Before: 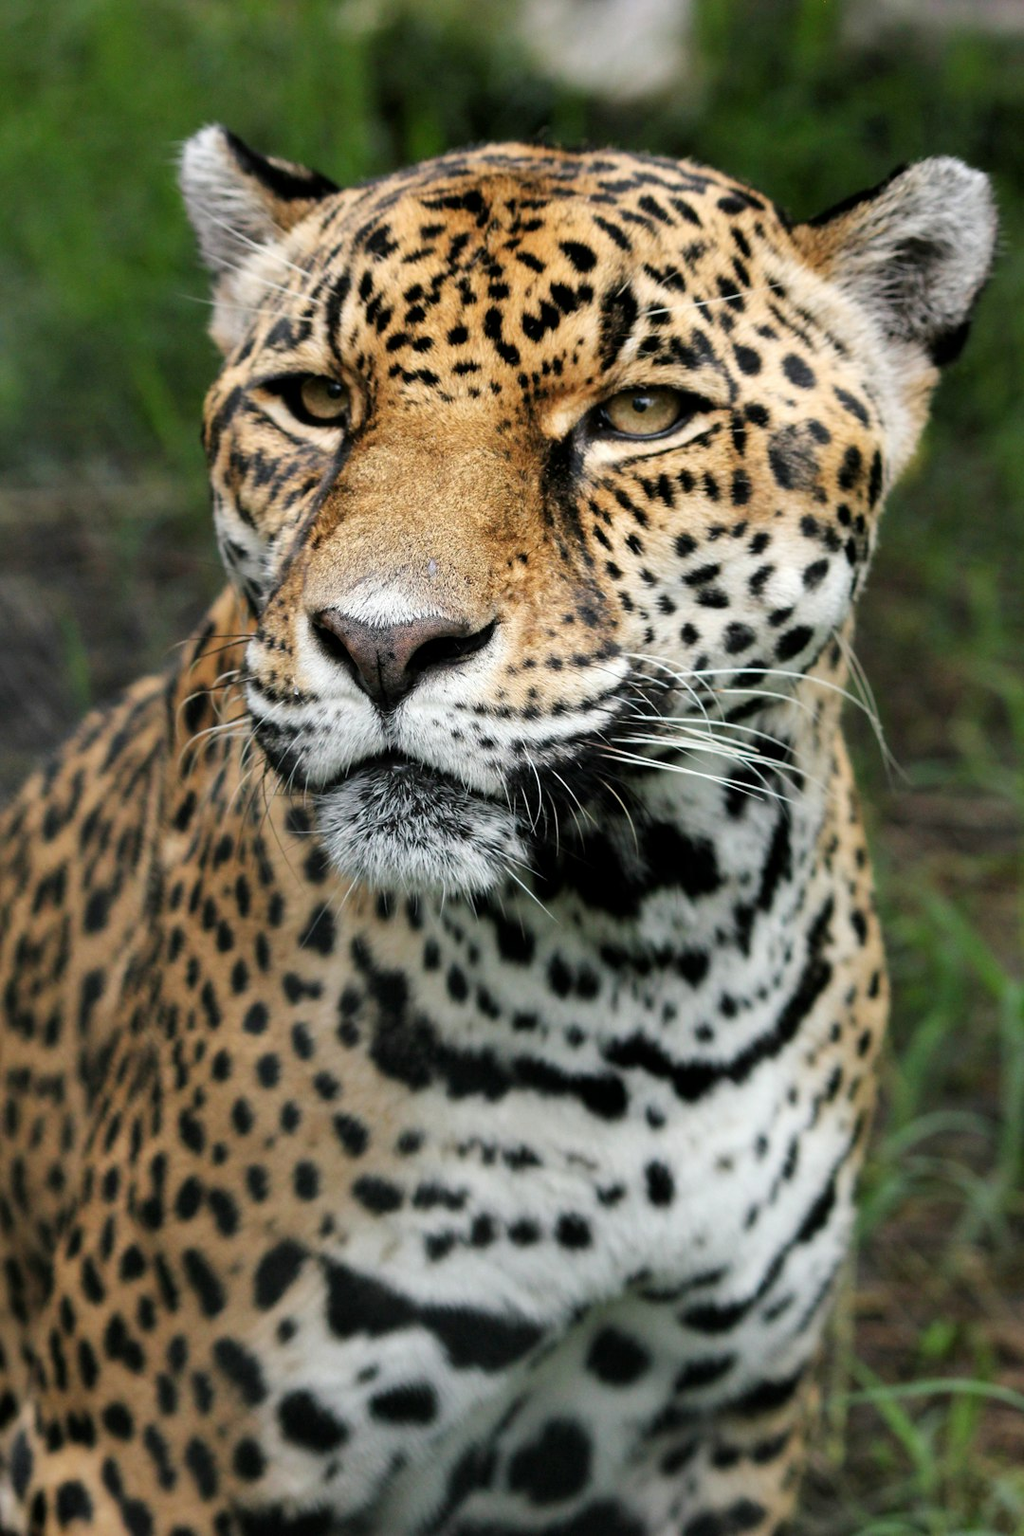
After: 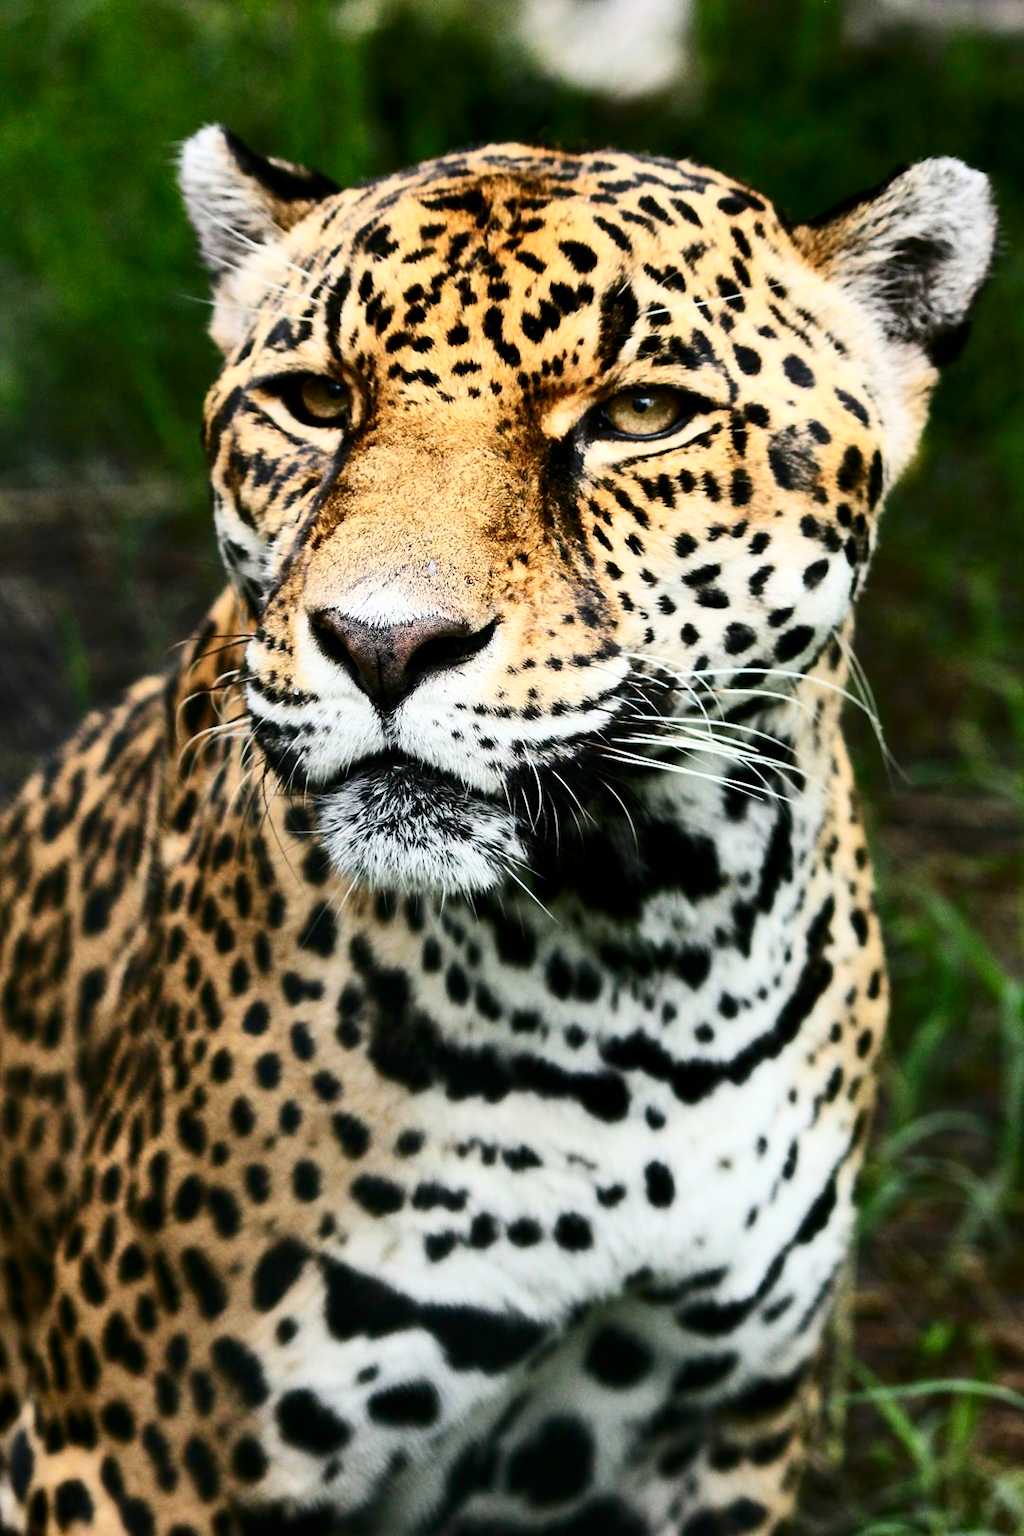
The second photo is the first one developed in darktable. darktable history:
contrast brightness saturation: contrast 0.414, brightness 0.049, saturation 0.255
tone equalizer: on, module defaults
